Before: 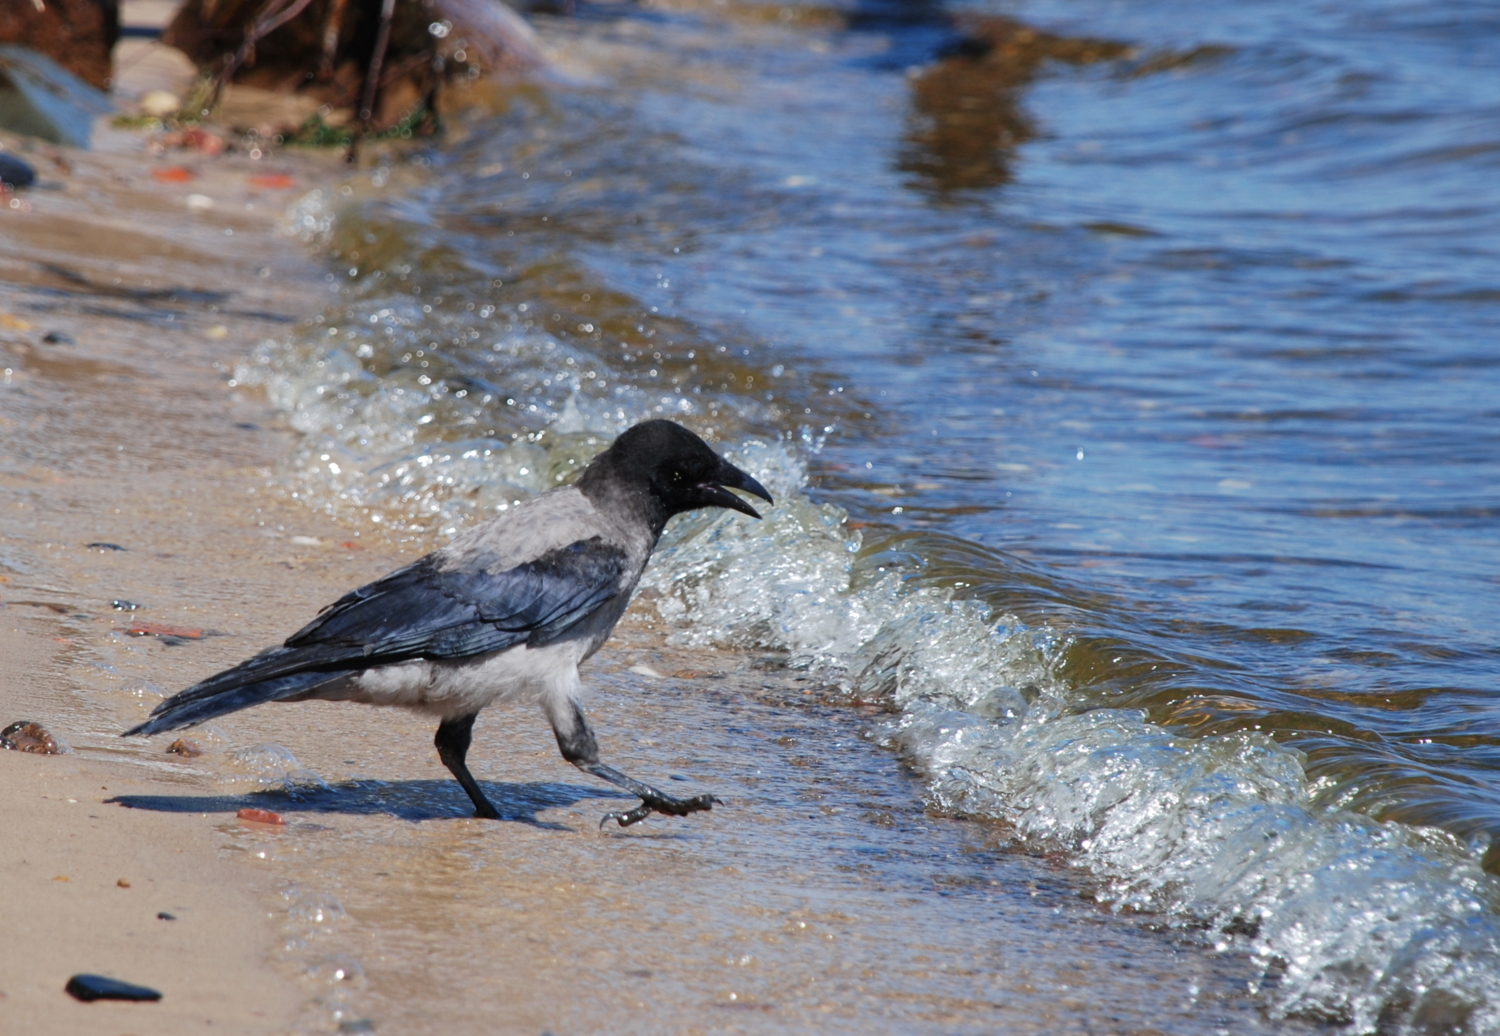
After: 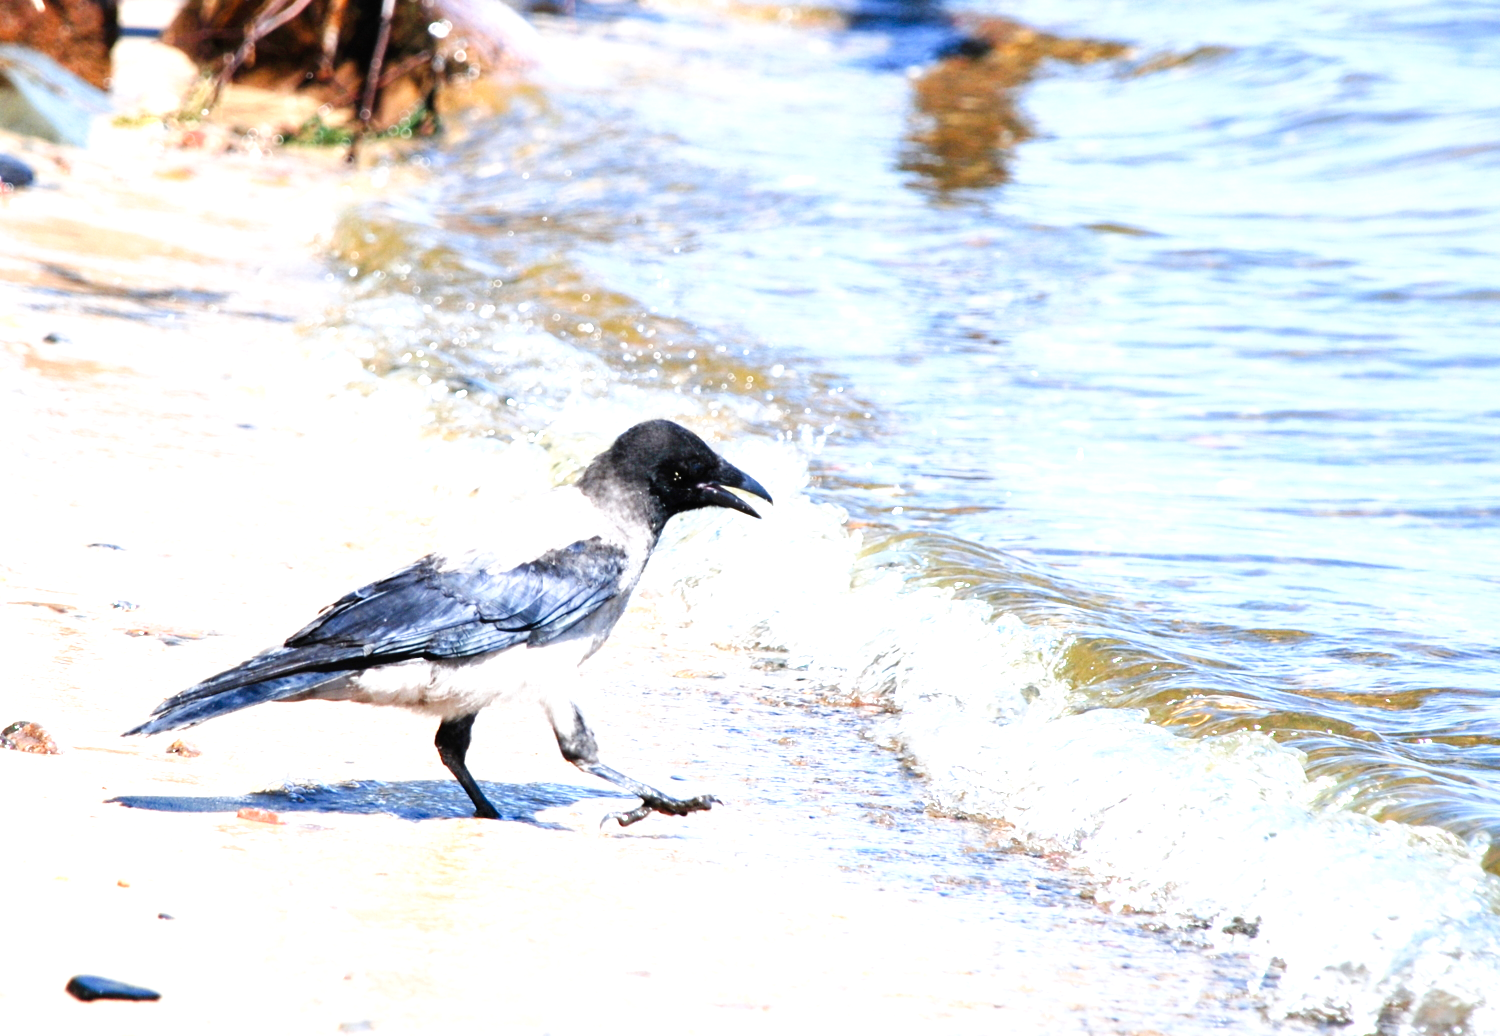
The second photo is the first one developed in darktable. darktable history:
exposure: exposure 2.043 EV, compensate highlight preservation false
tone curve: curves: ch0 [(0, 0) (0.003, 0) (0.011, 0.002) (0.025, 0.004) (0.044, 0.007) (0.069, 0.015) (0.1, 0.025) (0.136, 0.04) (0.177, 0.09) (0.224, 0.152) (0.277, 0.239) (0.335, 0.335) (0.399, 0.43) (0.468, 0.524) (0.543, 0.621) (0.623, 0.712) (0.709, 0.789) (0.801, 0.871) (0.898, 0.951) (1, 1)], preserve colors none
